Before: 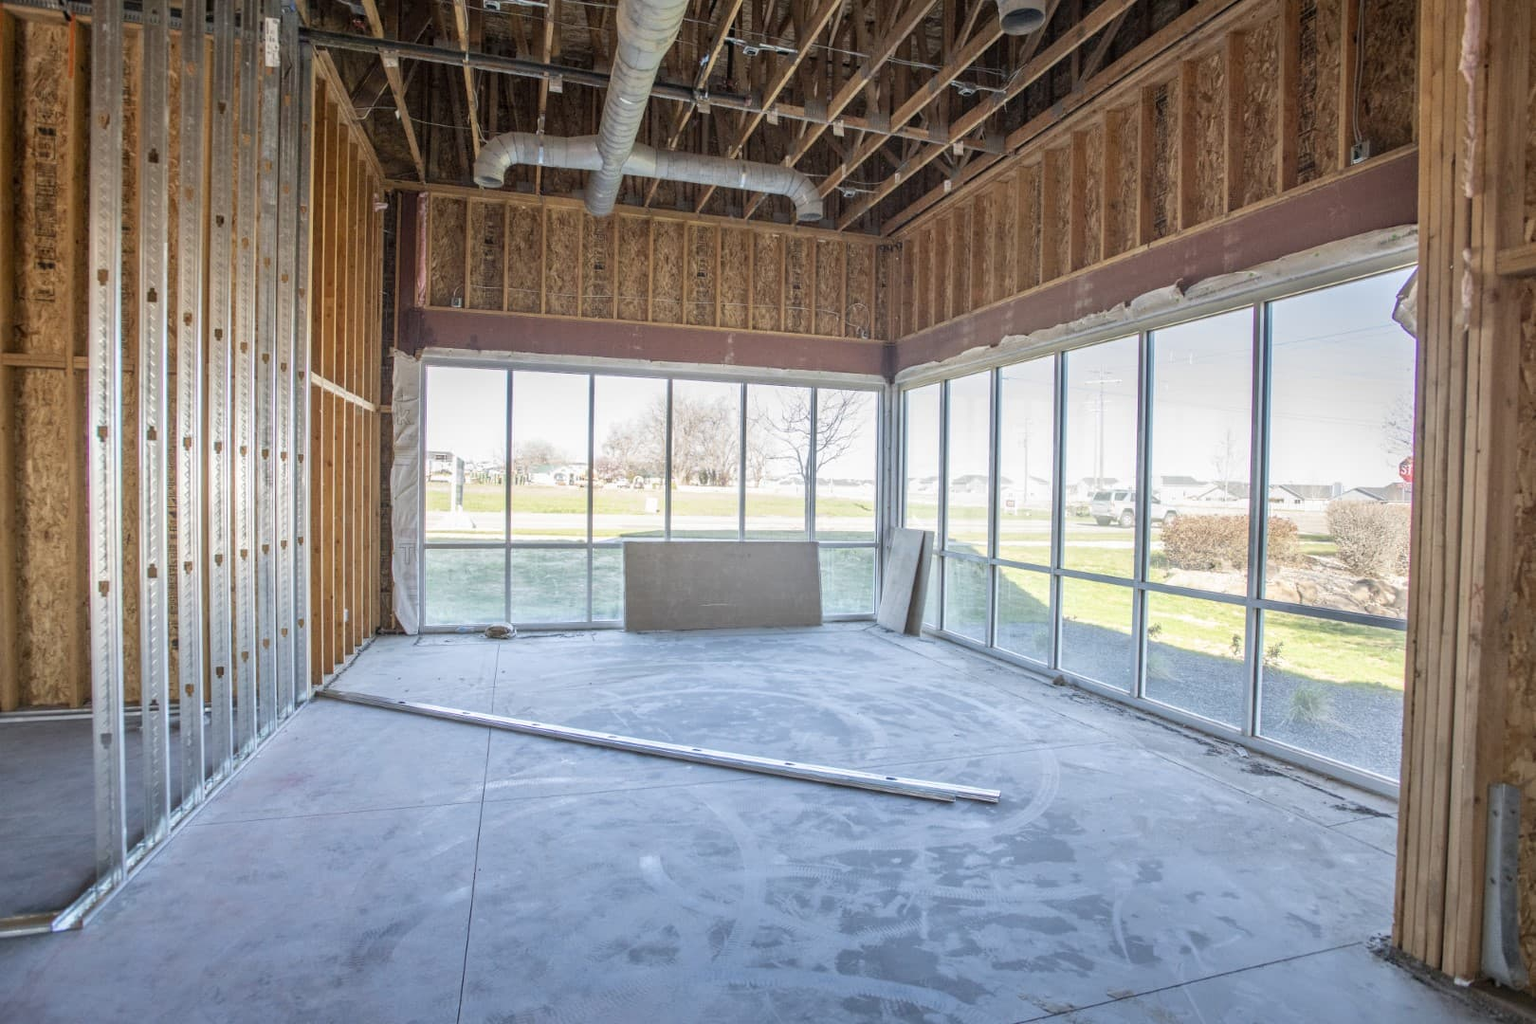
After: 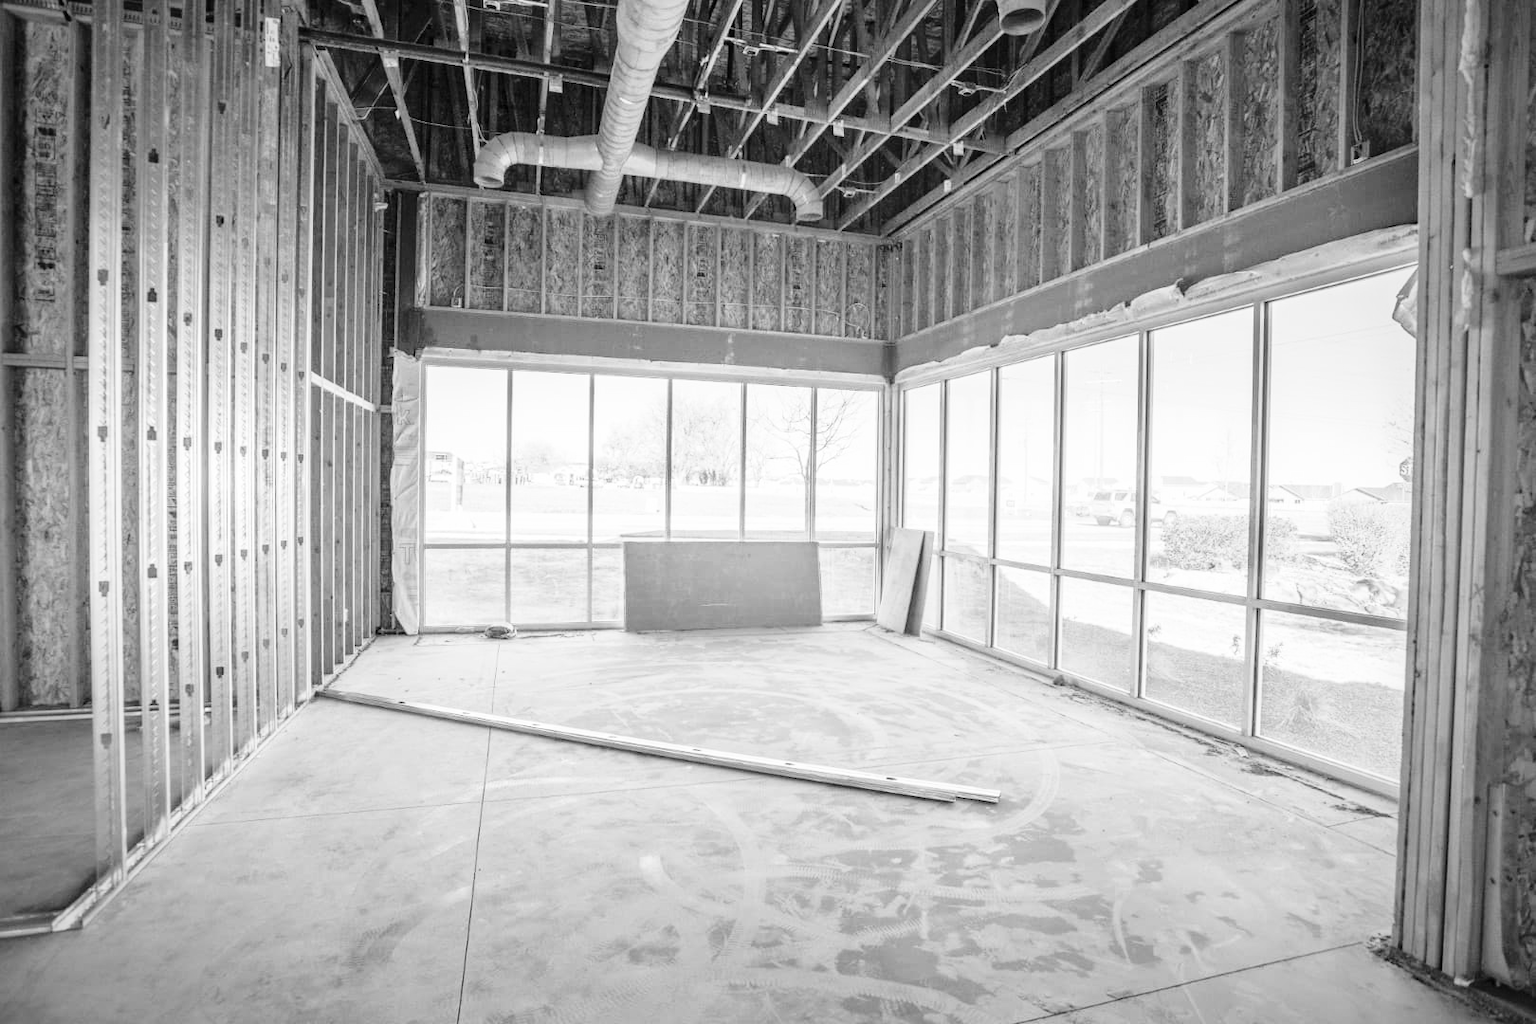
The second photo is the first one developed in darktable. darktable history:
vignetting: unbound false
monochrome: a 1.94, b -0.638
base curve: curves: ch0 [(0, 0) (0.028, 0.03) (0.121, 0.232) (0.46, 0.748) (0.859, 0.968) (1, 1)], preserve colors none
